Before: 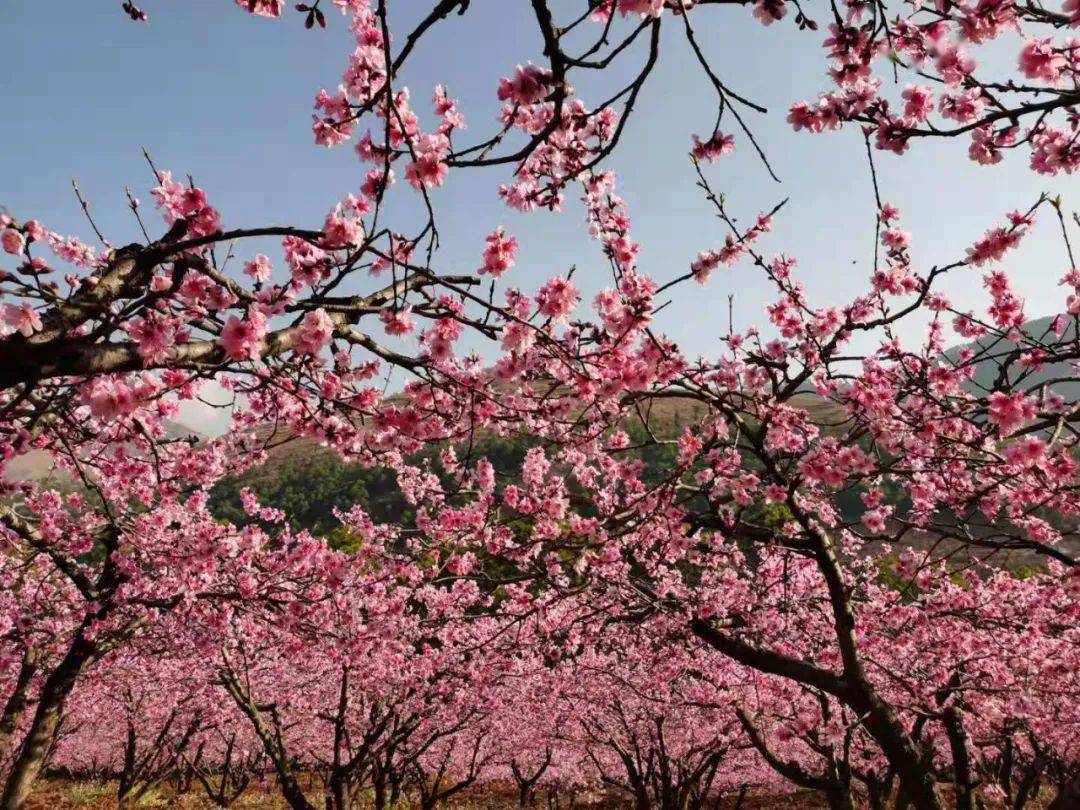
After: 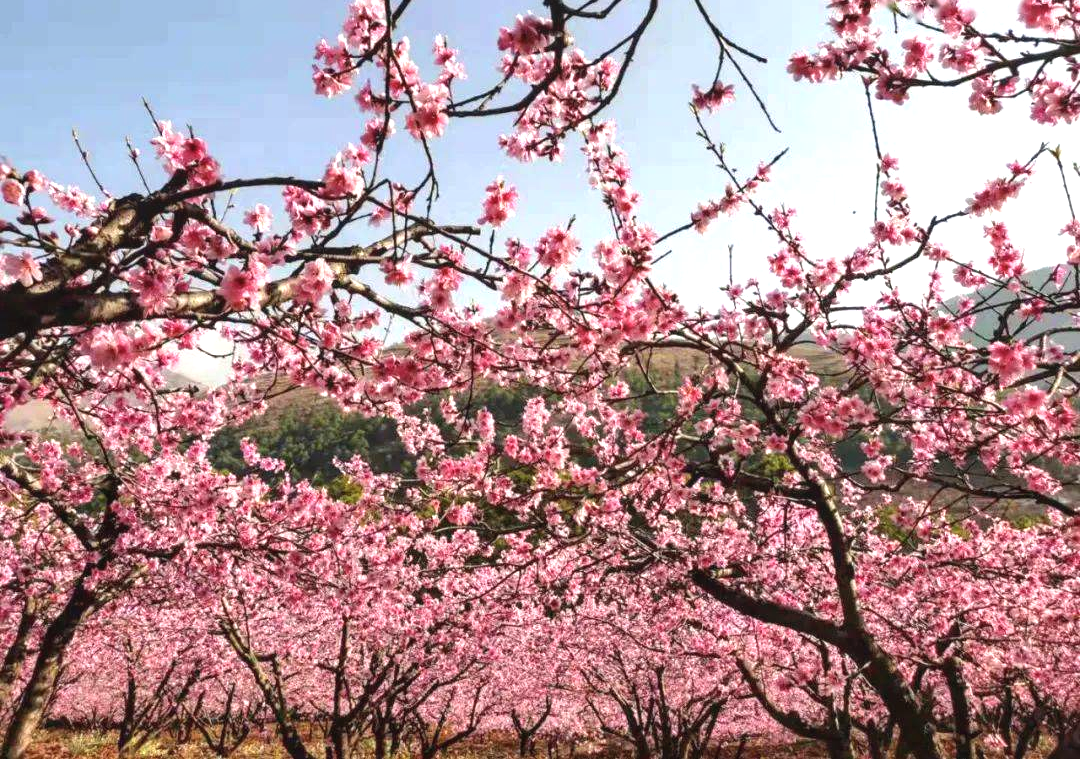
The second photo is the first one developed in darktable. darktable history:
contrast brightness saturation: saturation -0.068
local contrast: detail 109%
exposure: black level correction 0, exposure 0.874 EV, compensate highlight preservation false
crop and rotate: top 6.194%
